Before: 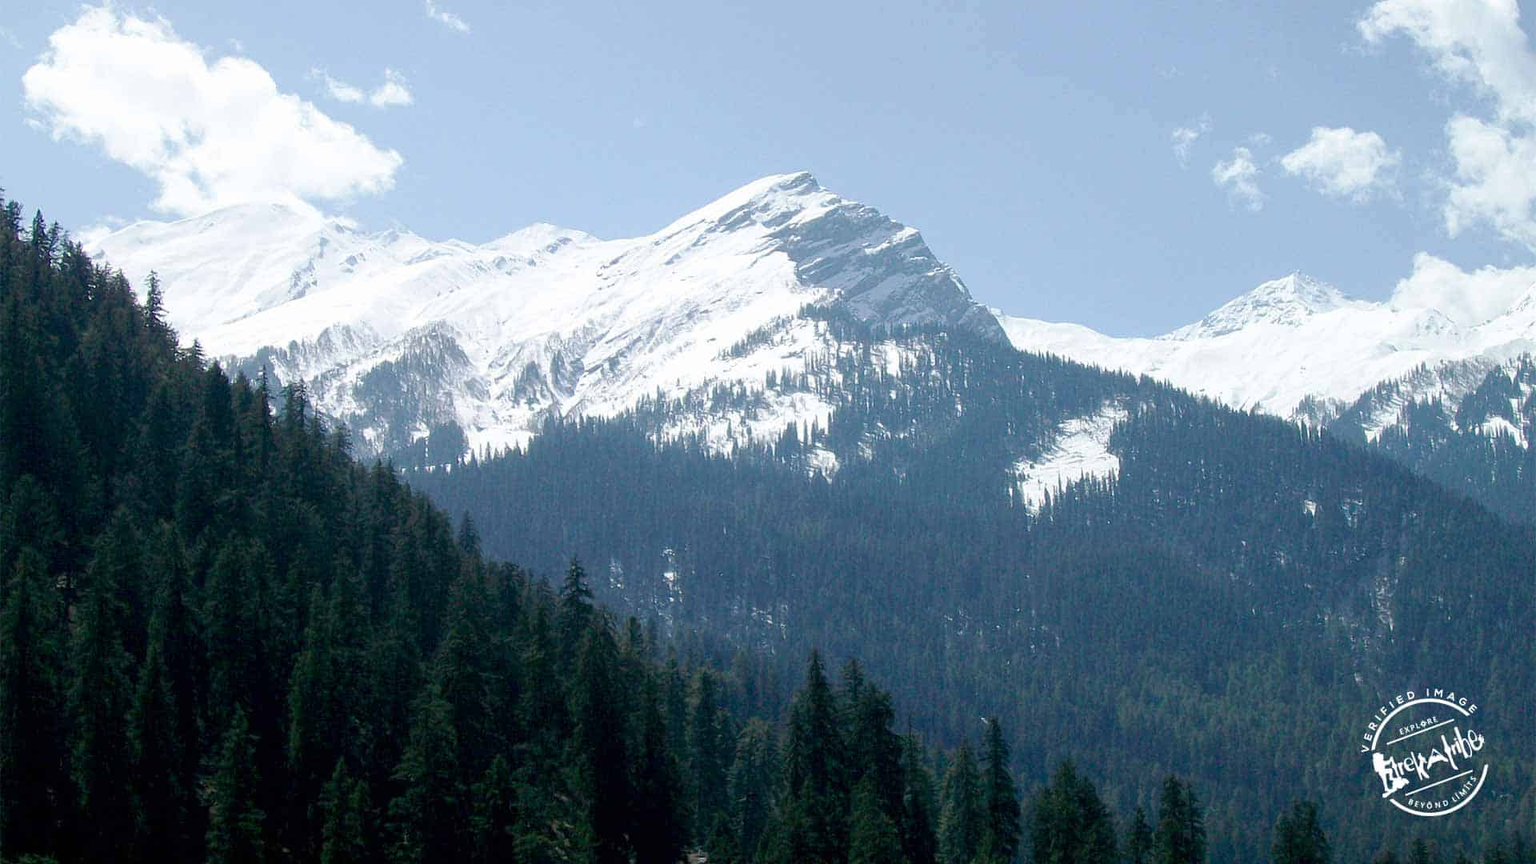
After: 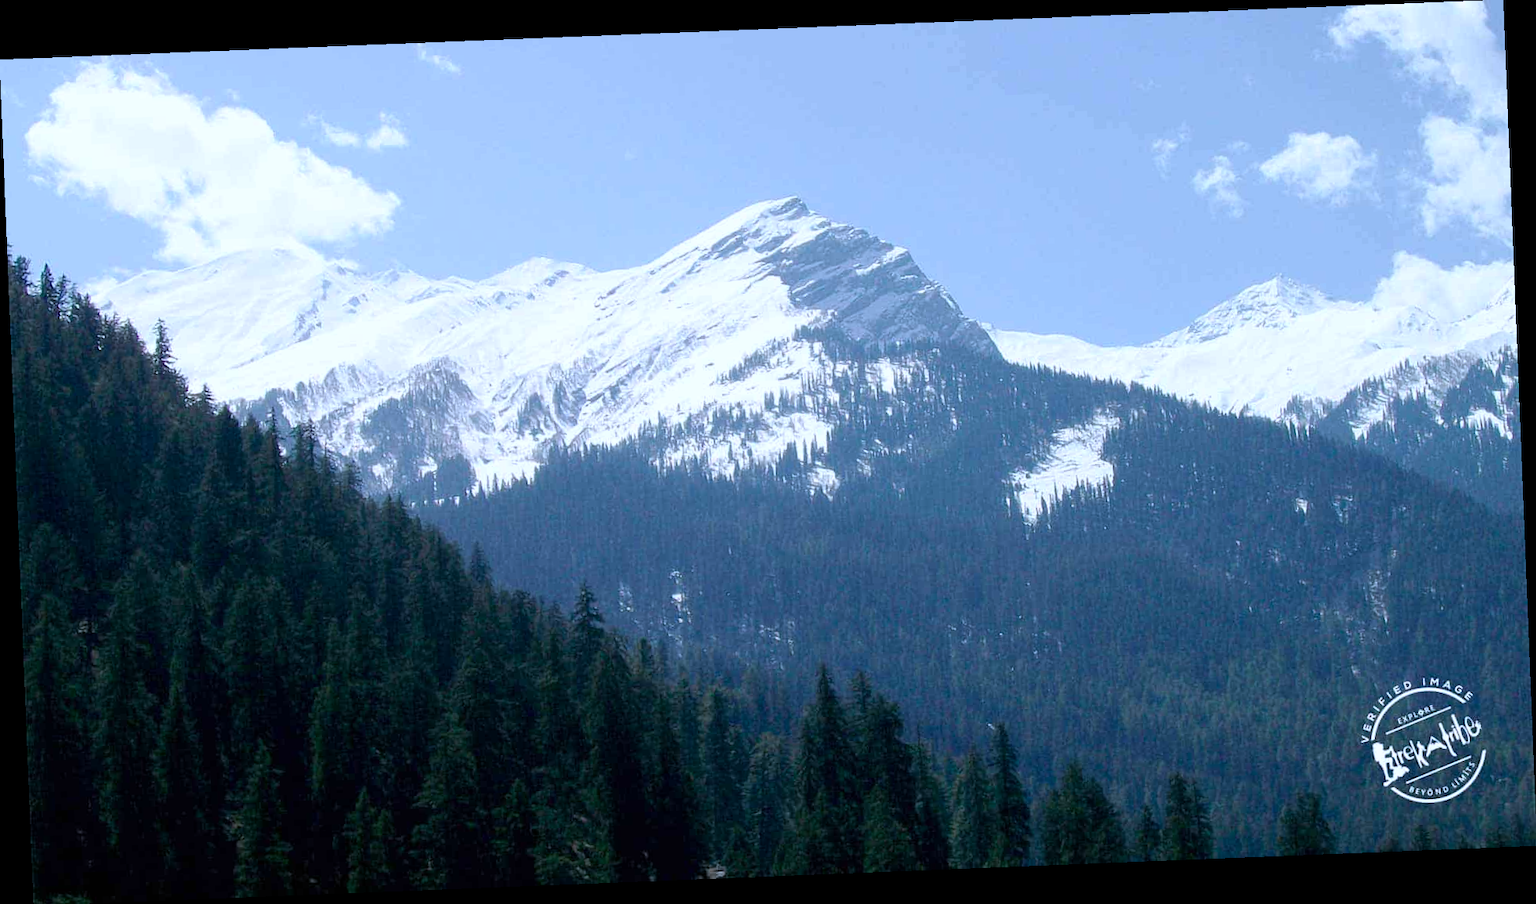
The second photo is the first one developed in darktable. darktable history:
color calibration: illuminant as shot in camera, x 0.37, y 0.382, temperature 4313.32 K
white balance: emerald 1
rotate and perspective: rotation -2.29°, automatic cropping off
